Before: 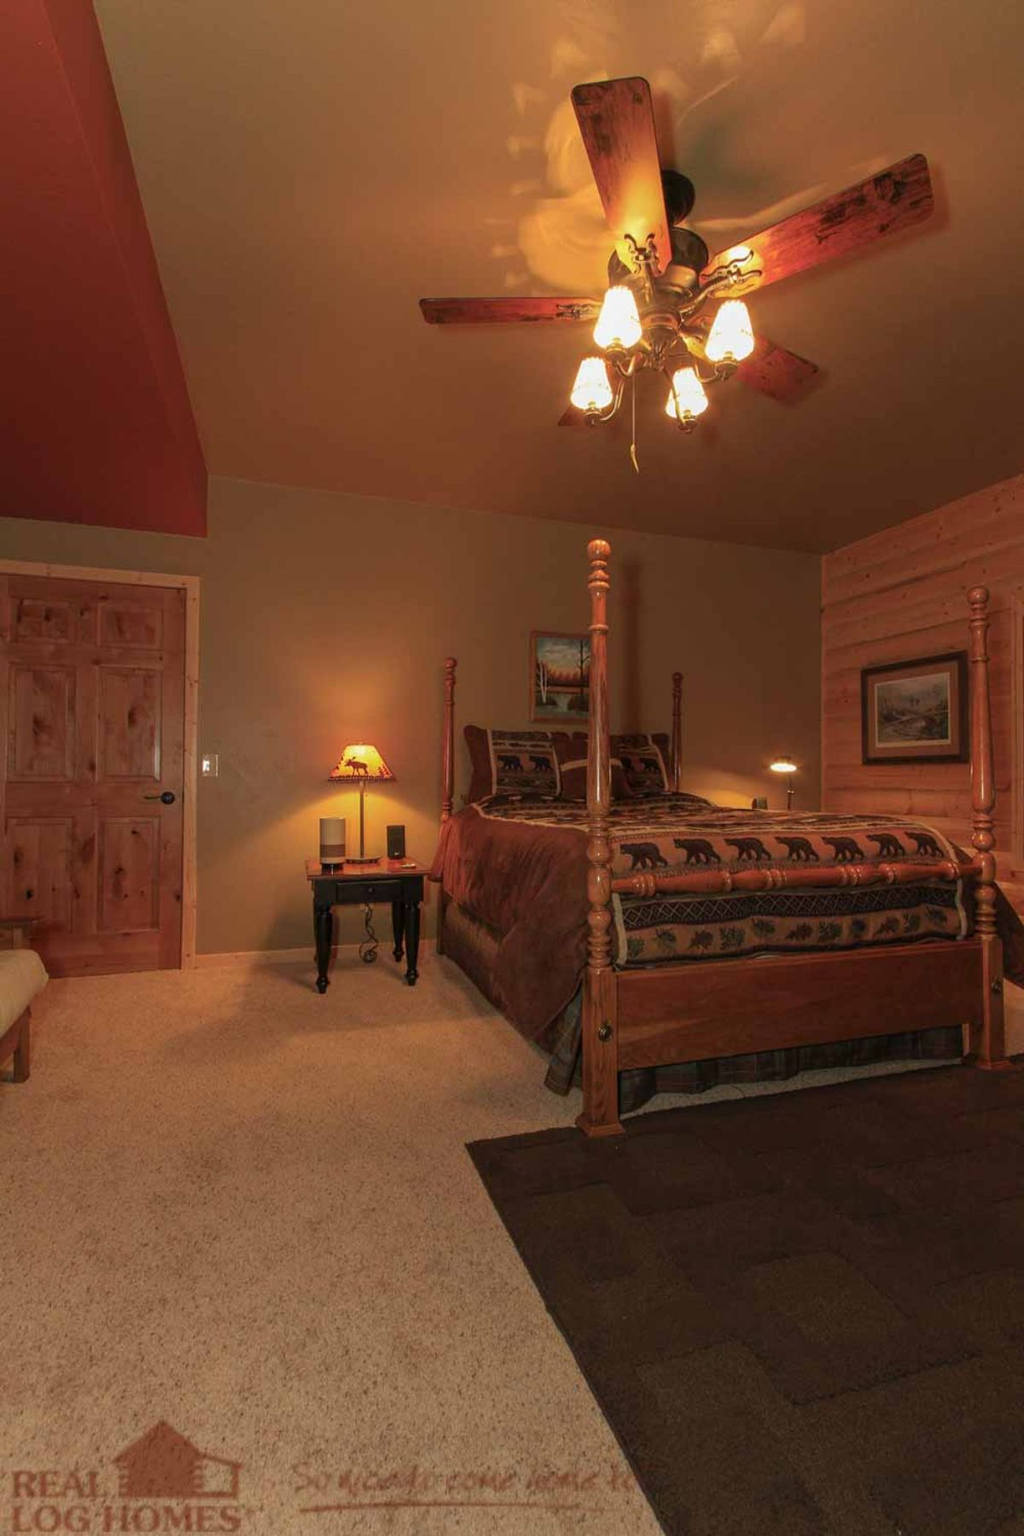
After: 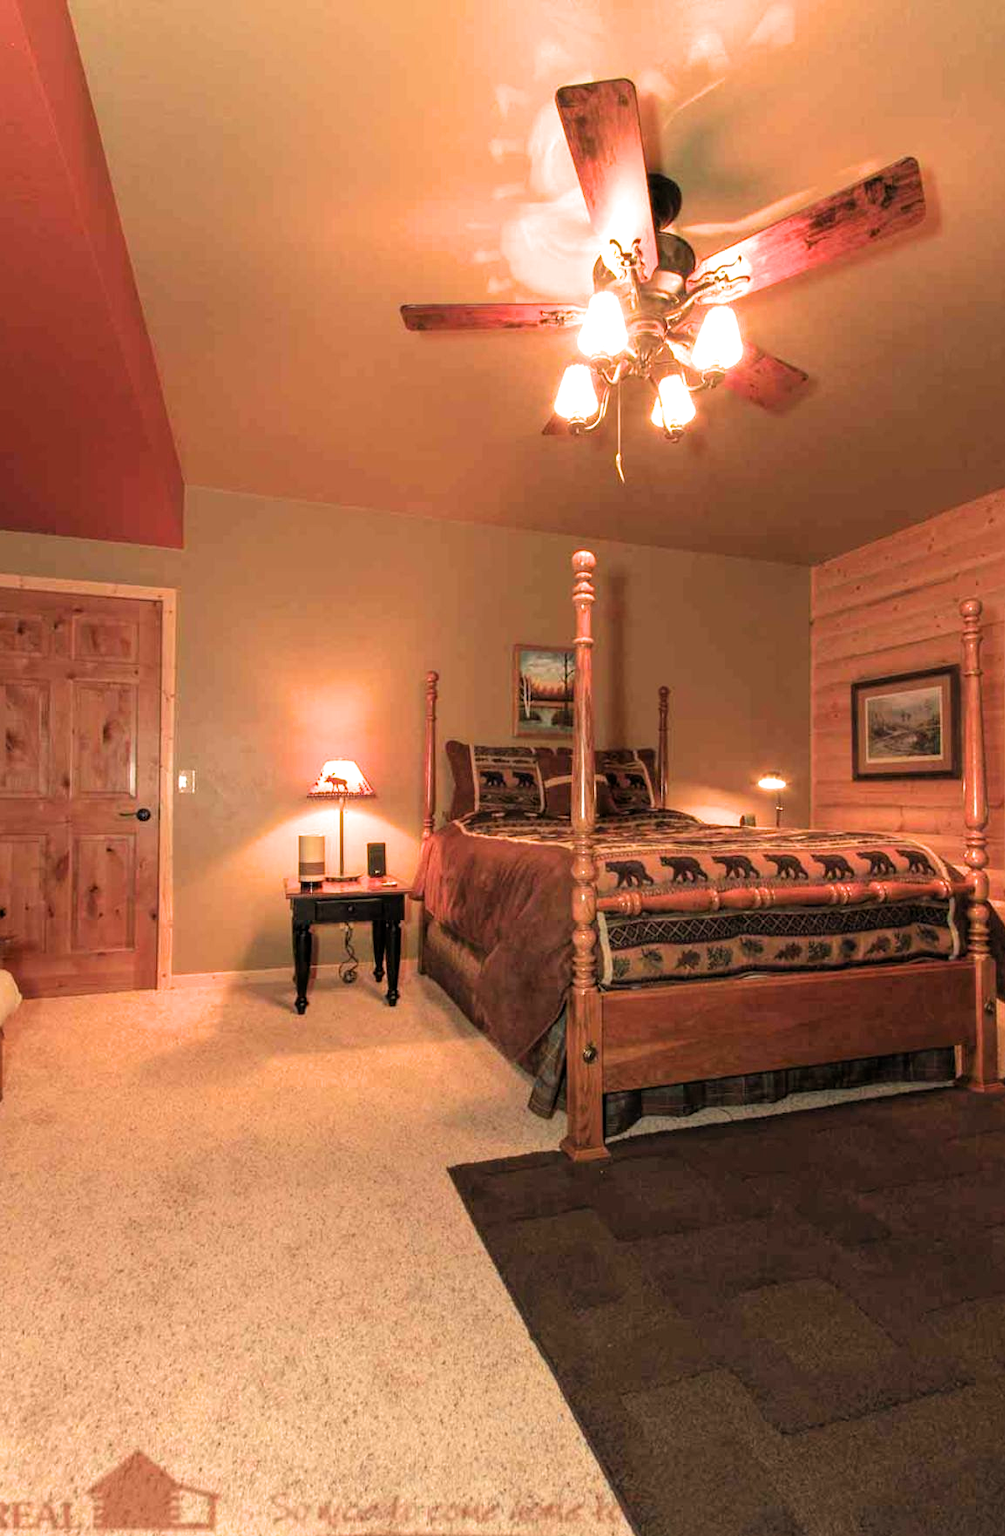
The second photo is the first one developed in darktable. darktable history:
filmic rgb: black relative exposure -4.9 EV, white relative exposure 2.84 EV, hardness 3.7, contrast in shadows safe
exposure: black level correction 0, exposure 1.441 EV, compensate exposure bias true, compensate highlight preservation false
crop and rotate: left 2.736%, right 1.033%, bottom 2.046%
